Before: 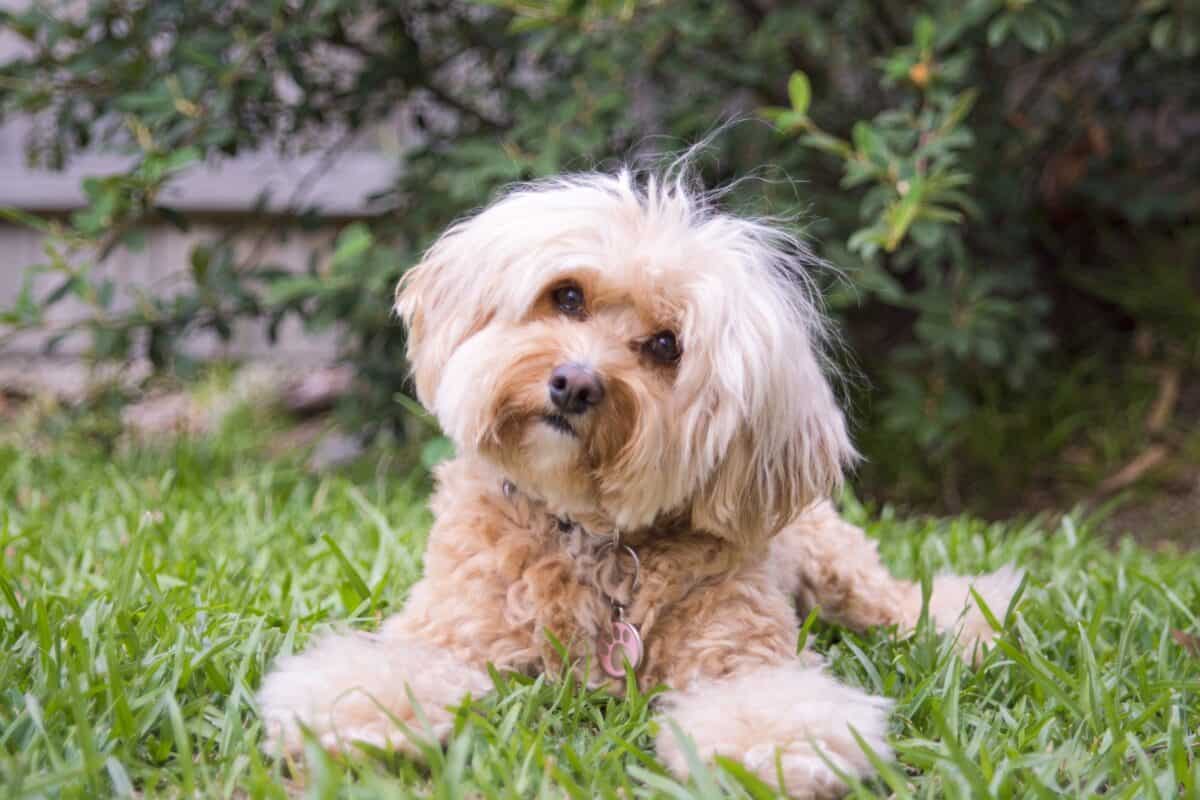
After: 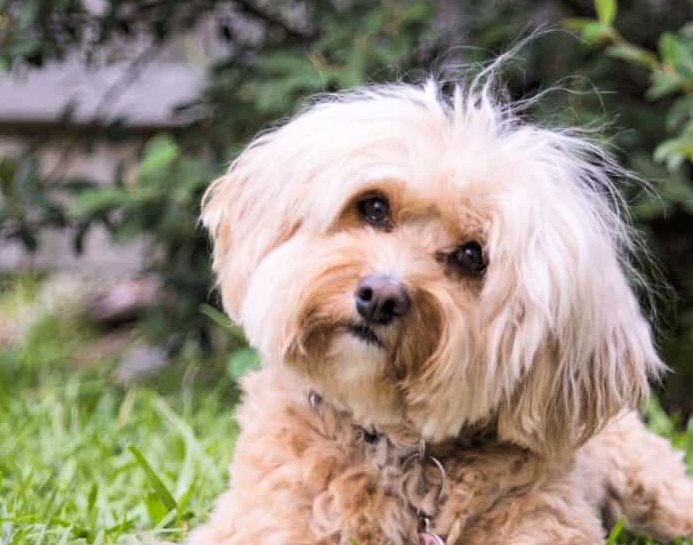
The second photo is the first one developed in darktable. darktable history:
crop: left 16.202%, top 11.208%, right 26.045%, bottom 20.557%
tone curve: curves: ch0 [(0, 0) (0.118, 0.034) (0.182, 0.124) (0.265, 0.214) (0.504, 0.508) (0.783, 0.825) (1, 1)], color space Lab, linked channels, preserve colors none
